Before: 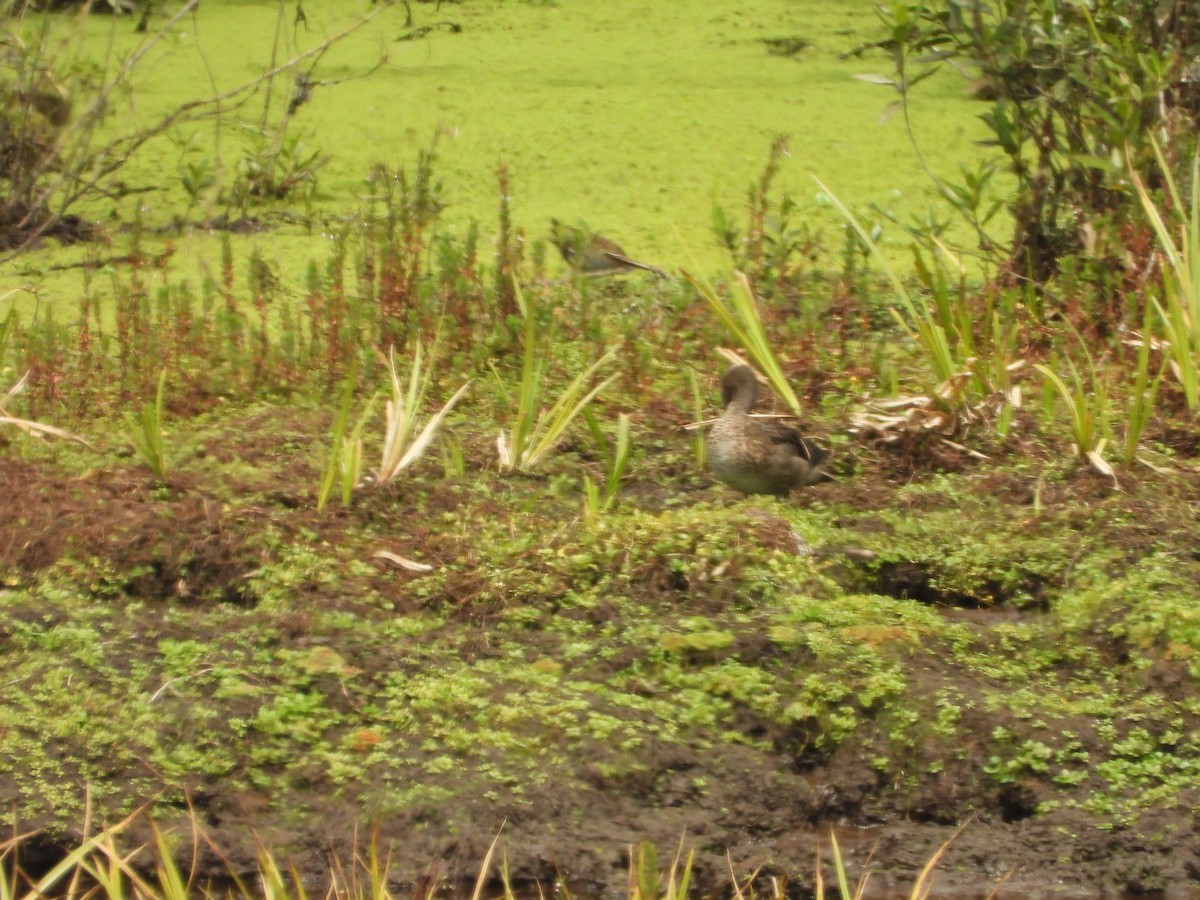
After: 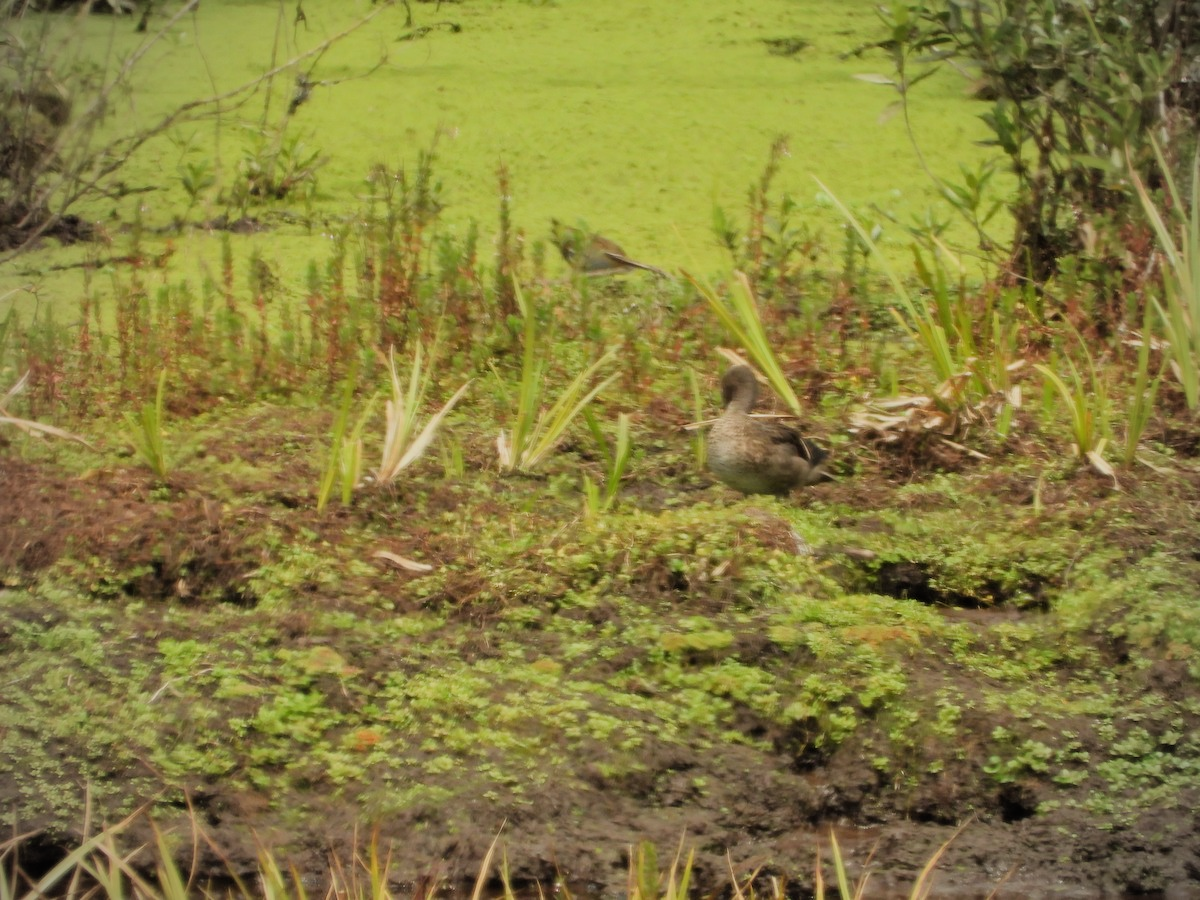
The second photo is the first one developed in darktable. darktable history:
vignetting: fall-off radius 60.92%
filmic rgb: black relative exposure -7.82 EV, white relative exposure 4.29 EV, hardness 3.86, color science v6 (2022)
